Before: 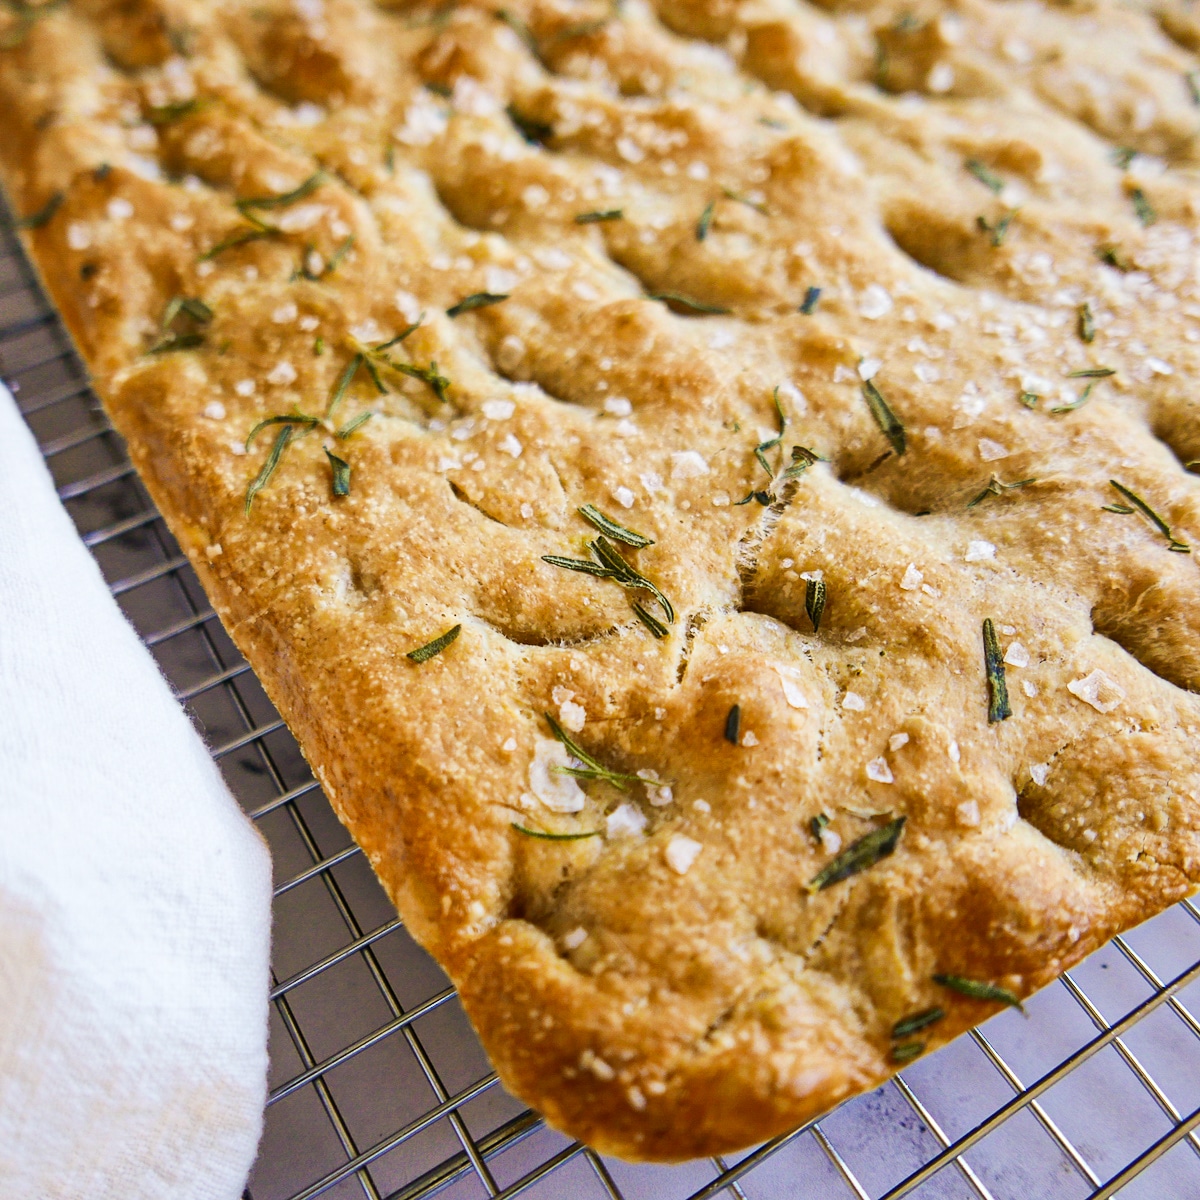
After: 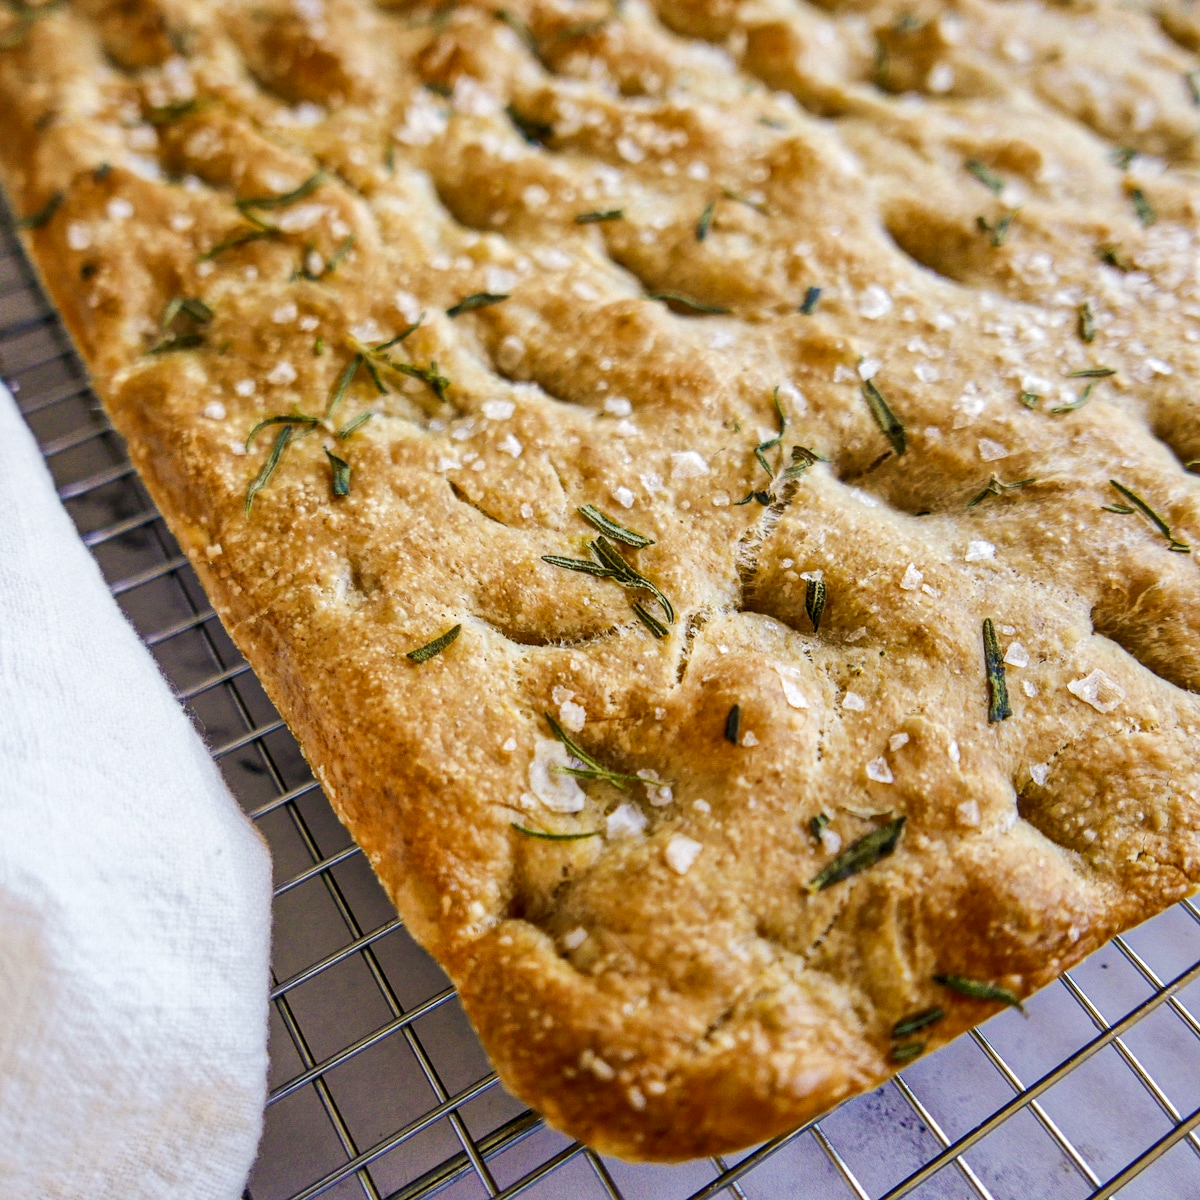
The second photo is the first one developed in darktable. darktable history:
base curve: curves: ch0 [(0, 0) (0.74, 0.67) (1, 1)]
local contrast: on, module defaults
